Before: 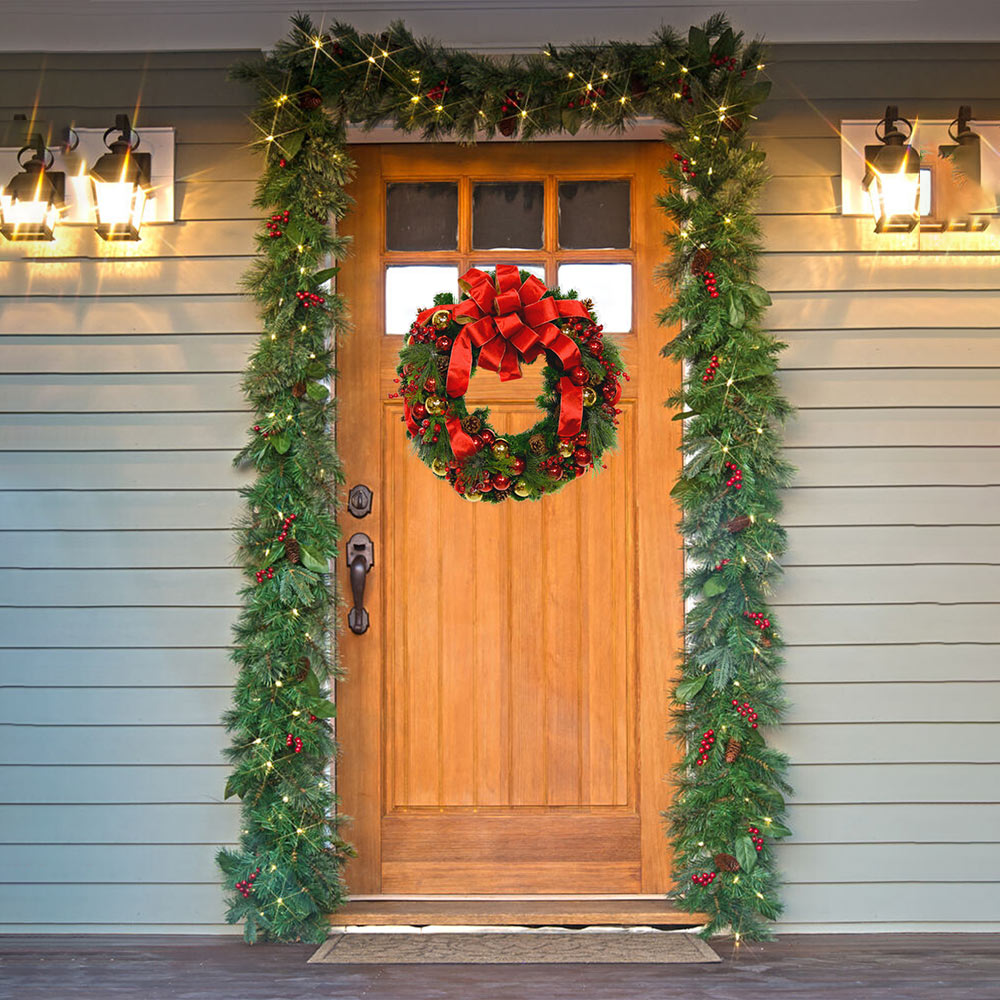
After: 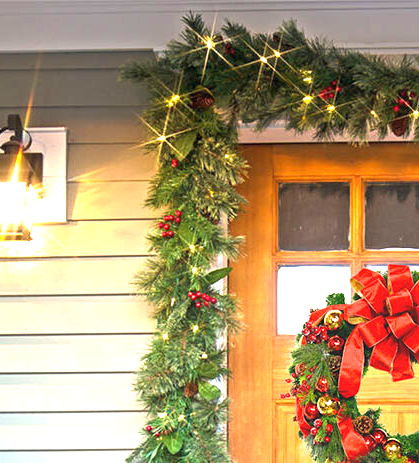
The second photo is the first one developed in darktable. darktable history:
exposure: black level correction 0, exposure 1.45 EV, compensate exposure bias true, compensate highlight preservation false
crop and rotate: left 10.817%, top 0.062%, right 47.194%, bottom 53.626%
